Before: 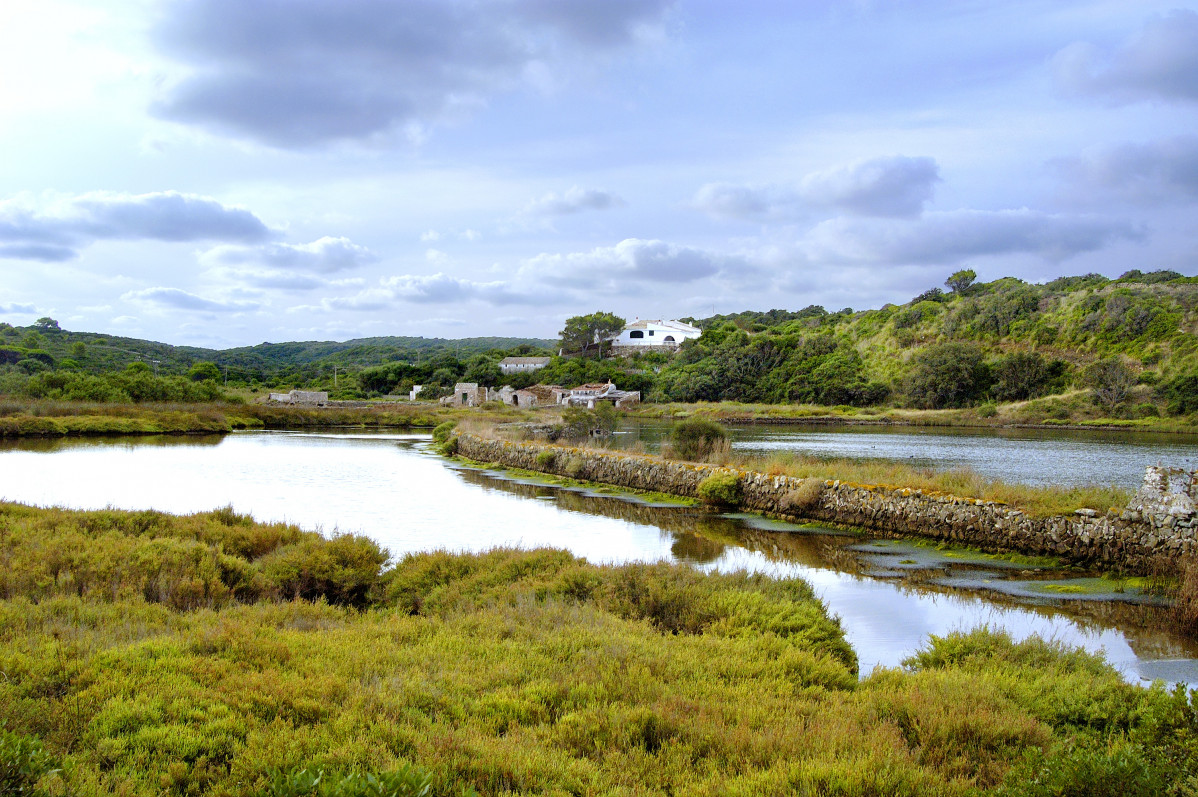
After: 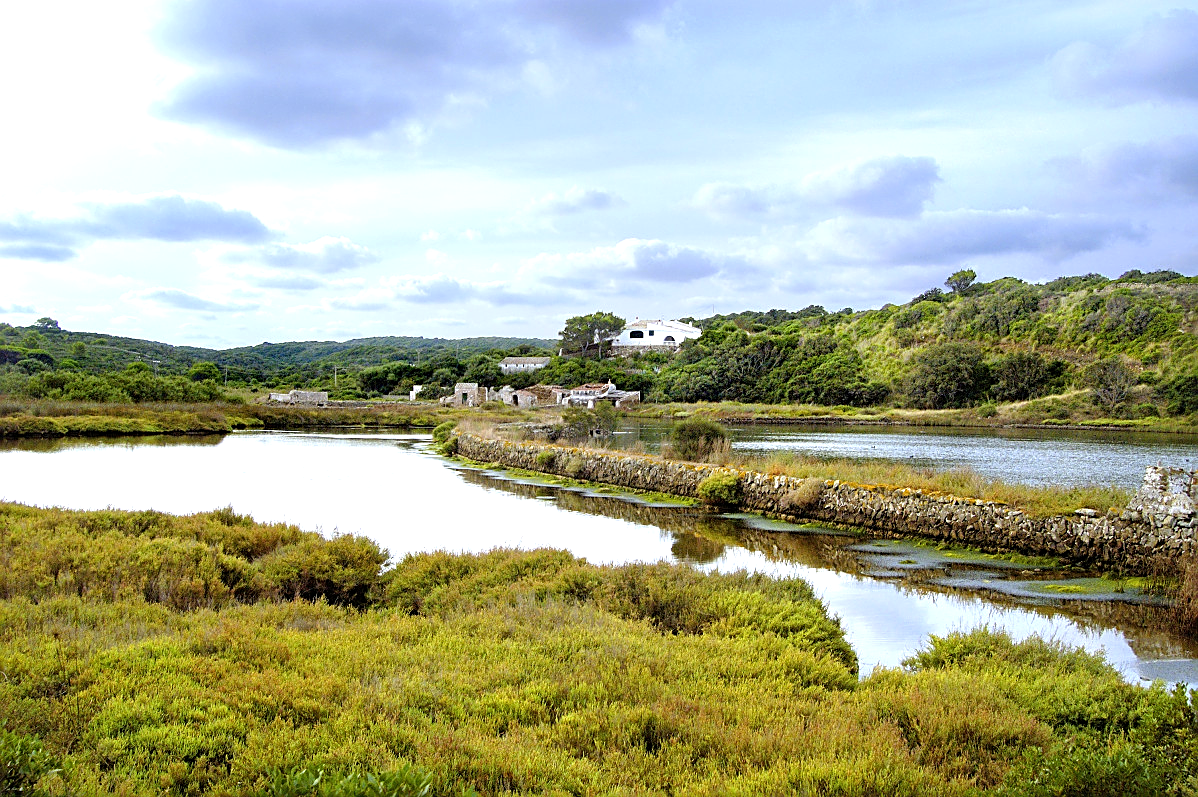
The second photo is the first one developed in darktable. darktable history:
sharpen: on, module defaults
tone equalizer: -8 EV -0.449 EV, -7 EV -0.419 EV, -6 EV -0.372 EV, -5 EV -0.257 EV, -3 EV 0.237 EV, -2 EV 0.334 EV, -1 EV 0.406 EV, +0 EV 0.407 EV
